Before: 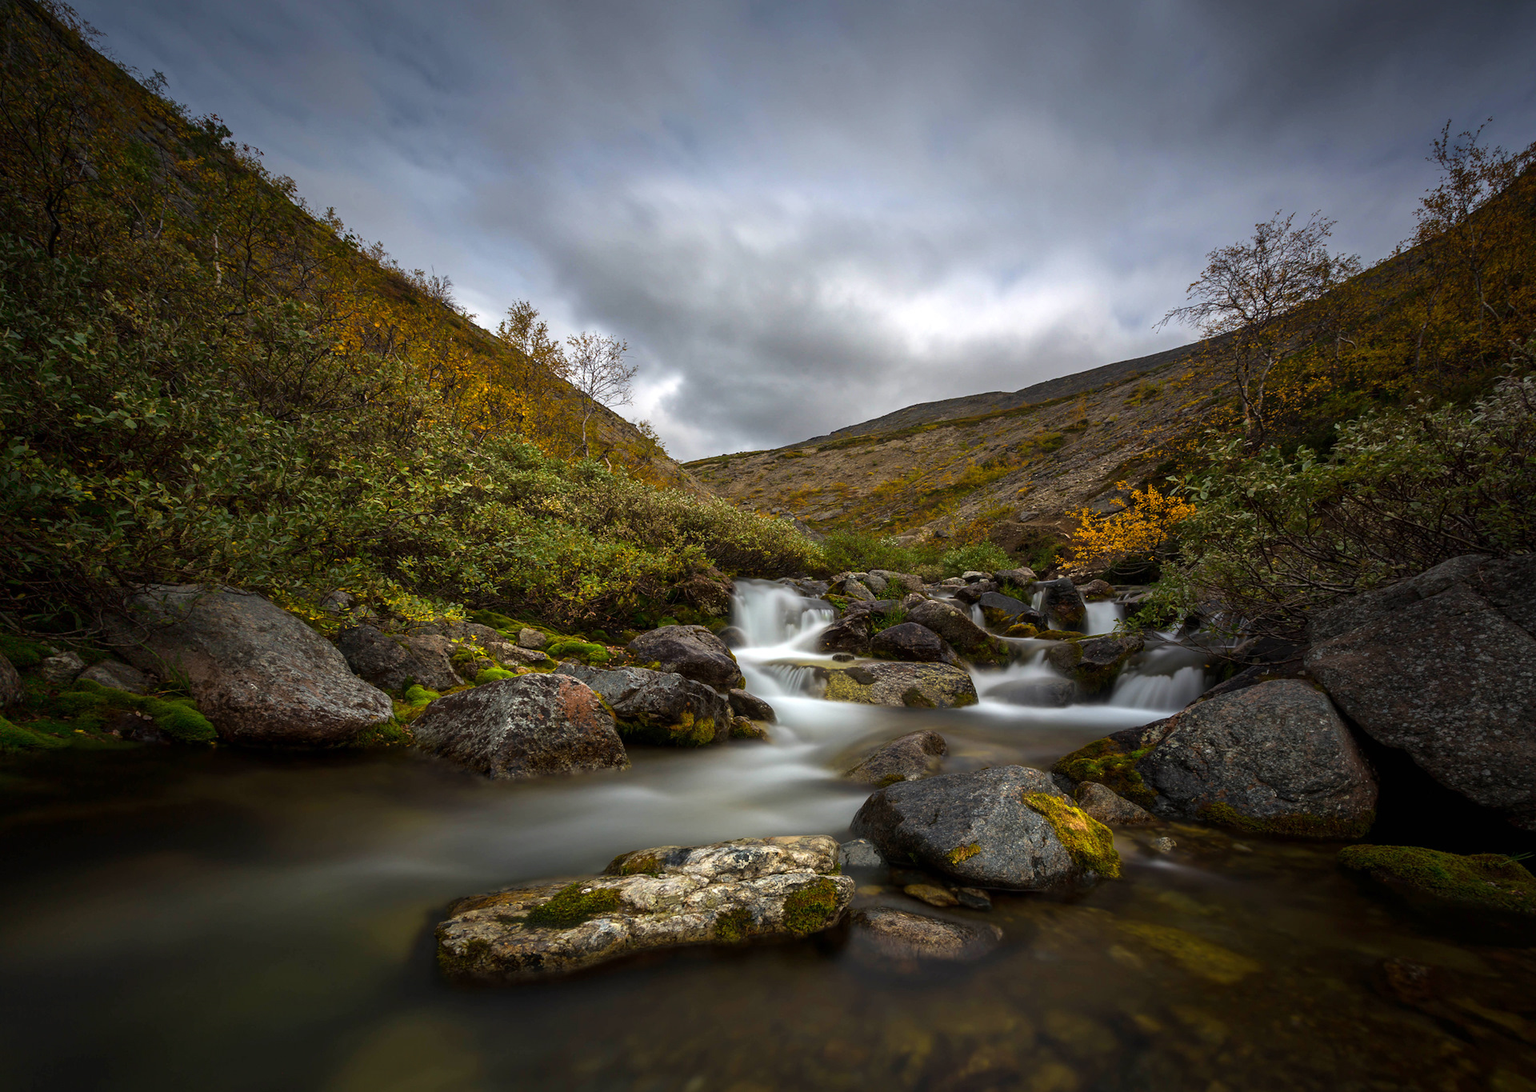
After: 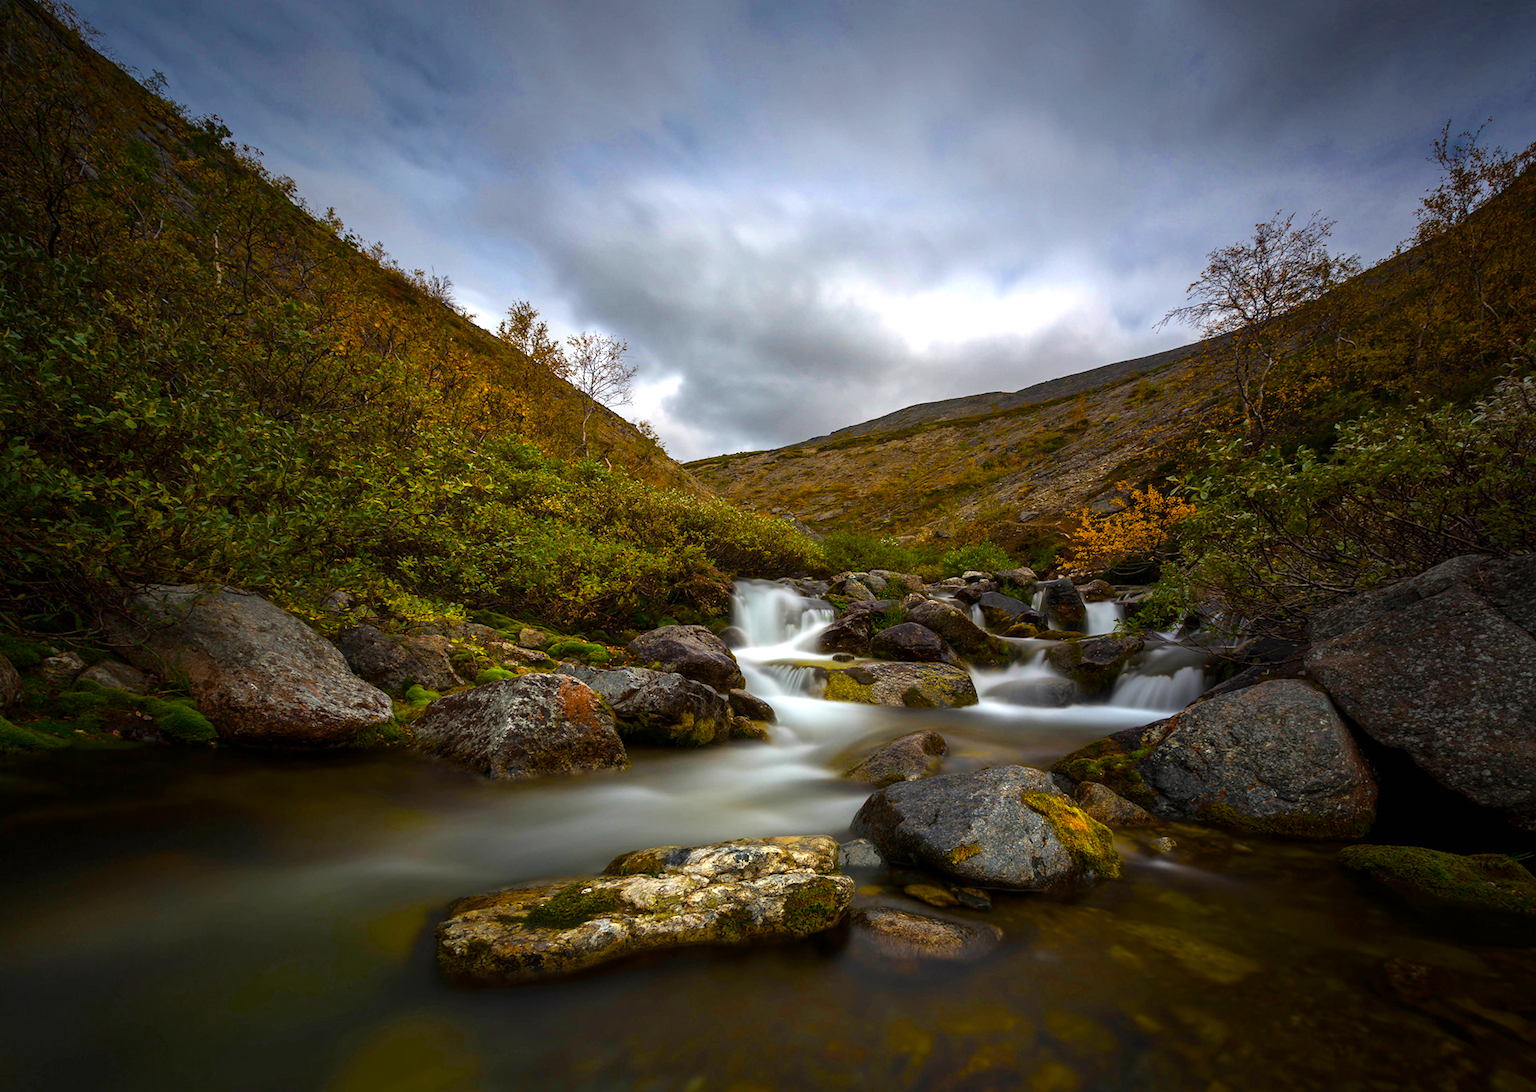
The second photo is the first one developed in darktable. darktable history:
color balance rgb: perceptual saturation grading › global saturation 31.063%, perceptual brilliance grading › global brilliance 12.266%, global vibrance 15.839%, saturation formula JzAzBz (2021)
